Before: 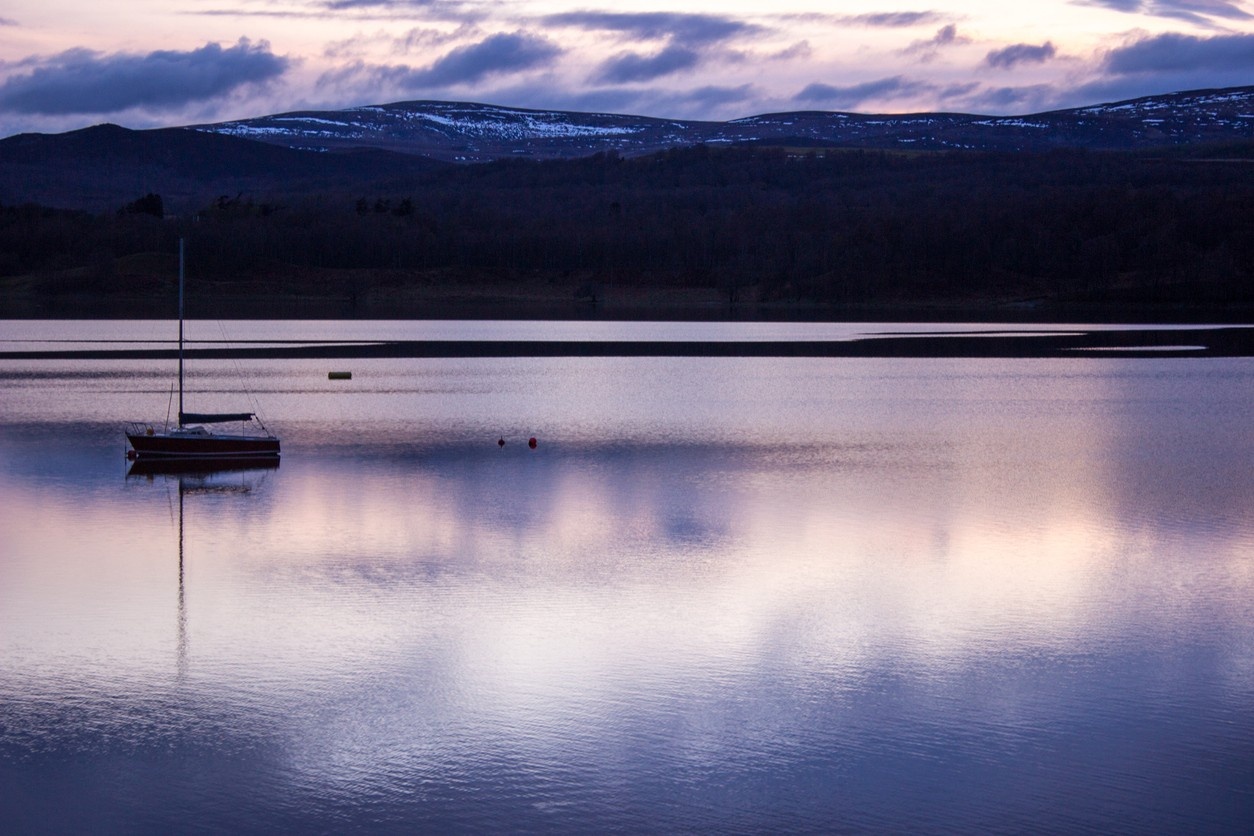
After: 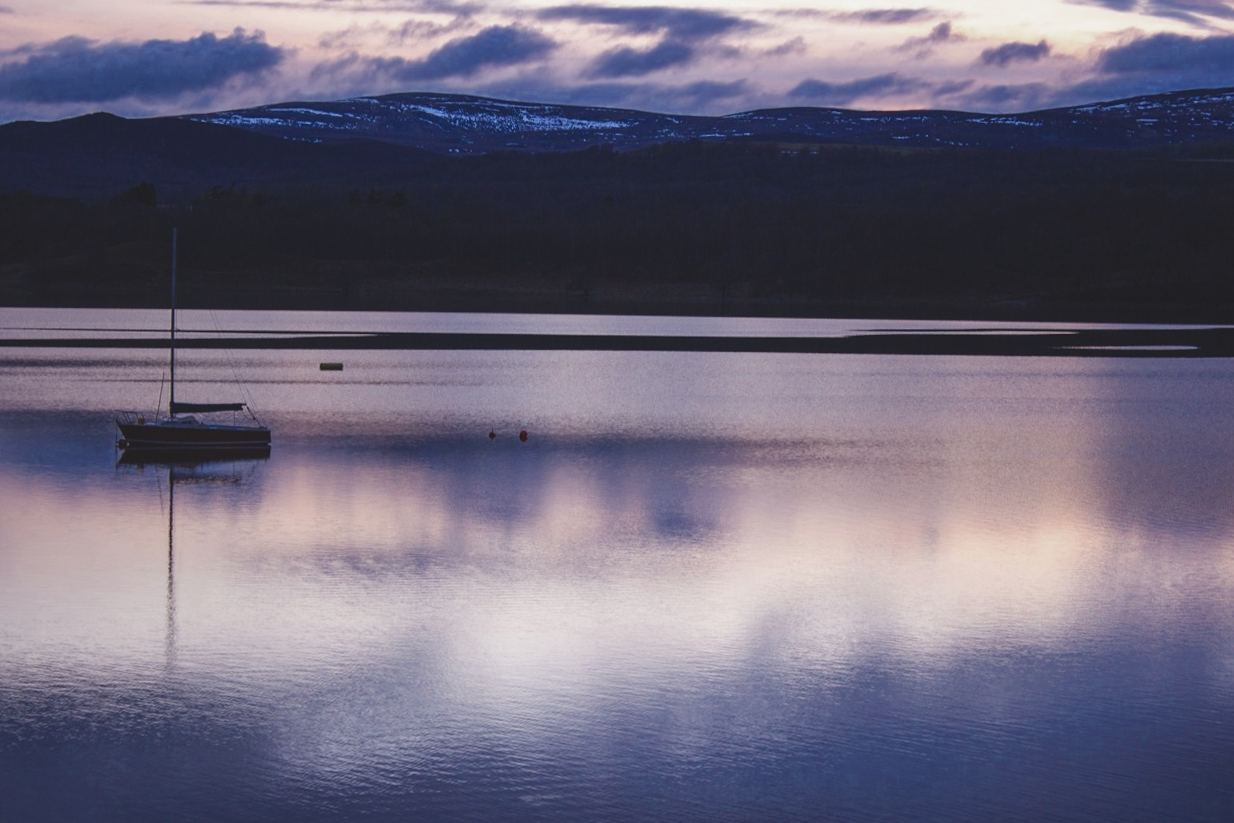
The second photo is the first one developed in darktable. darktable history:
exposure: black level correction -0.015, exposure -0.126 EV, compensate highlight preservation false
color zones: curves: ch0 [(0.27, 0.396) (0.563, 0.504) (0.75, 0.5) (0.787, 0.307)]
crop and rotate: angle -0.601°
